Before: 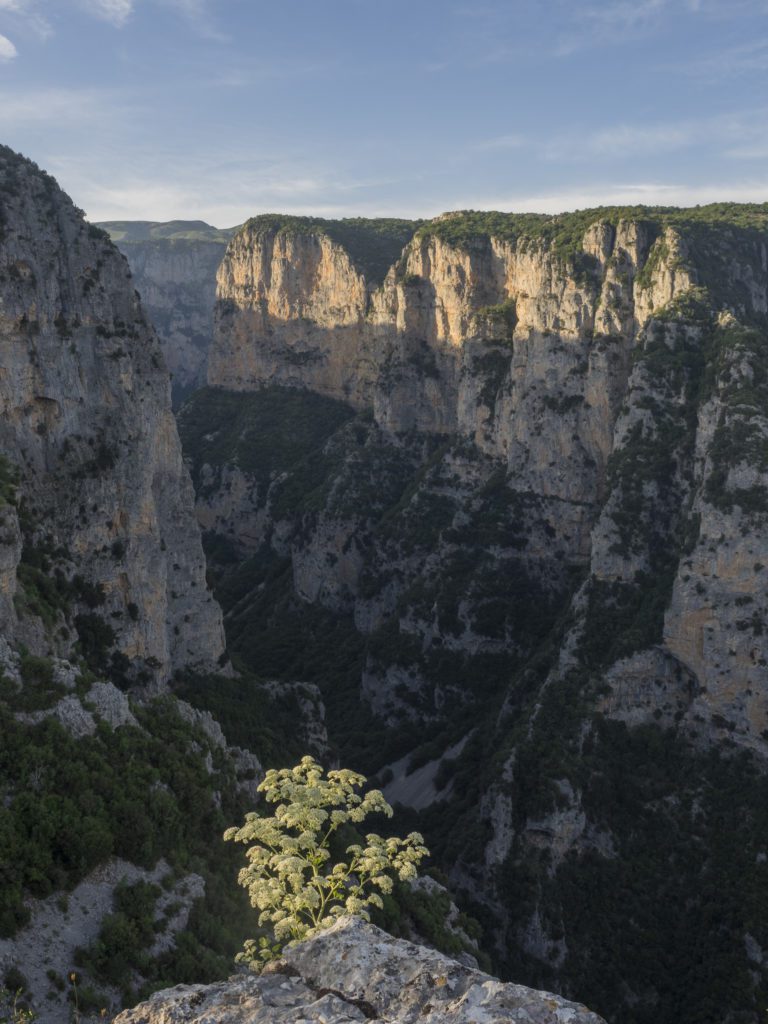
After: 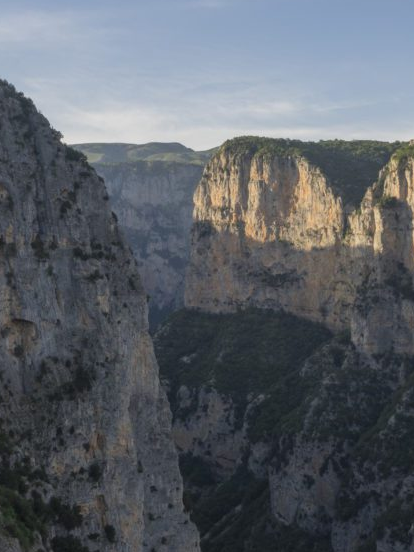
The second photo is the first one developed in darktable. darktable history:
crop and rotate: left 3.03%, top 7.665%, right 43.046%, bottom 38.354%
